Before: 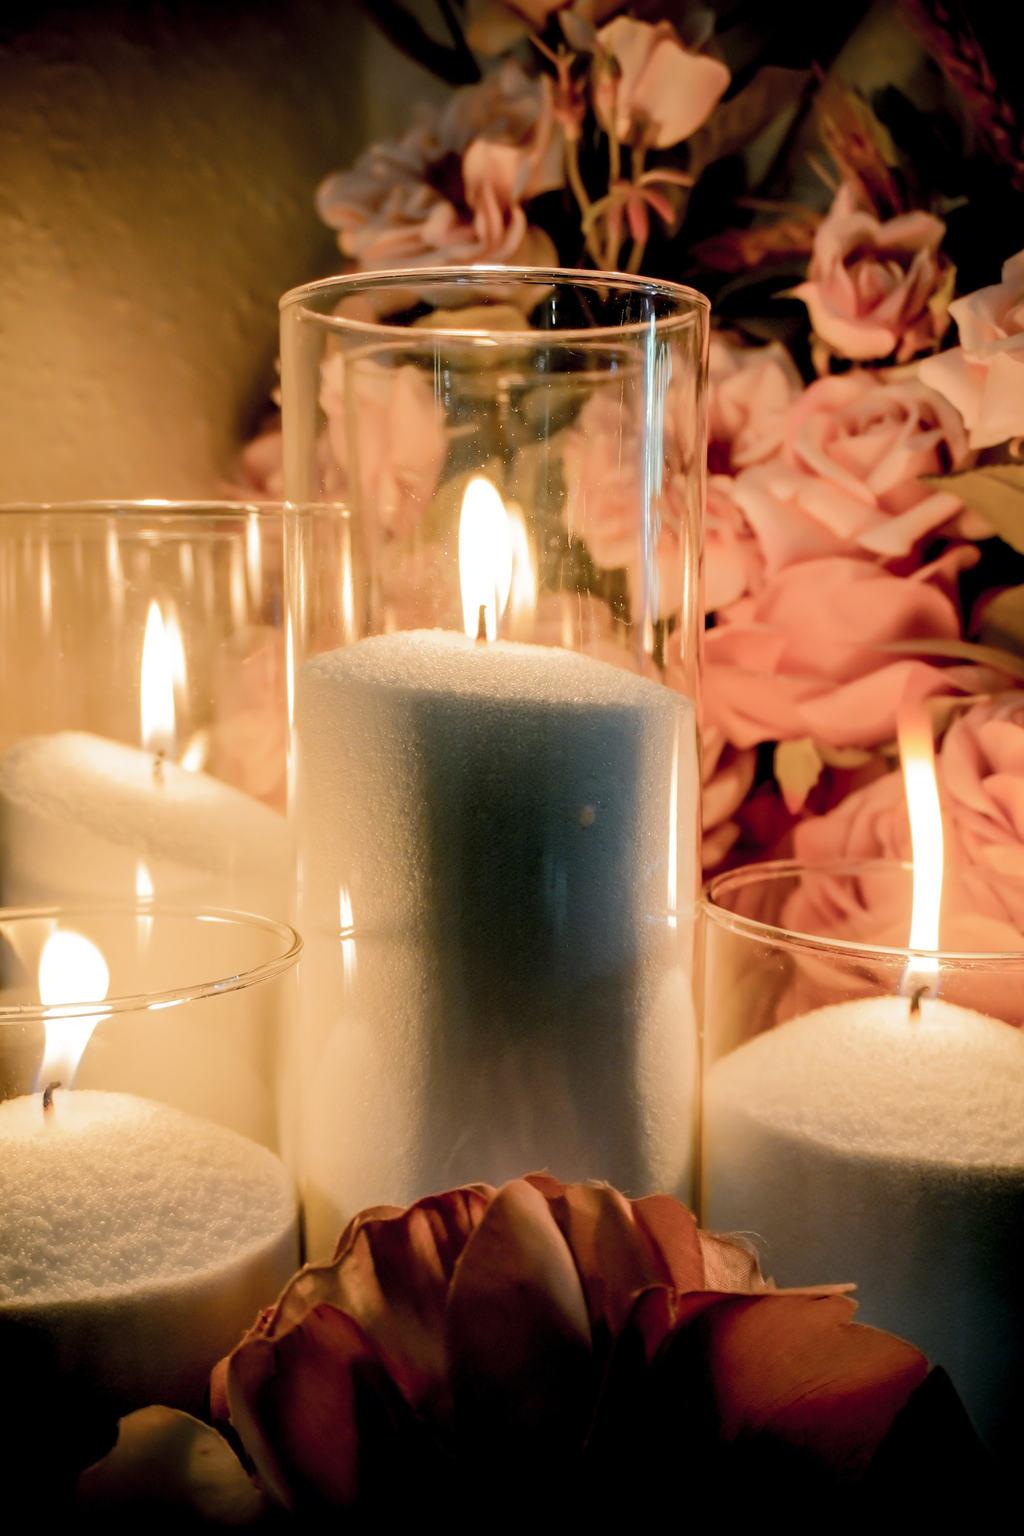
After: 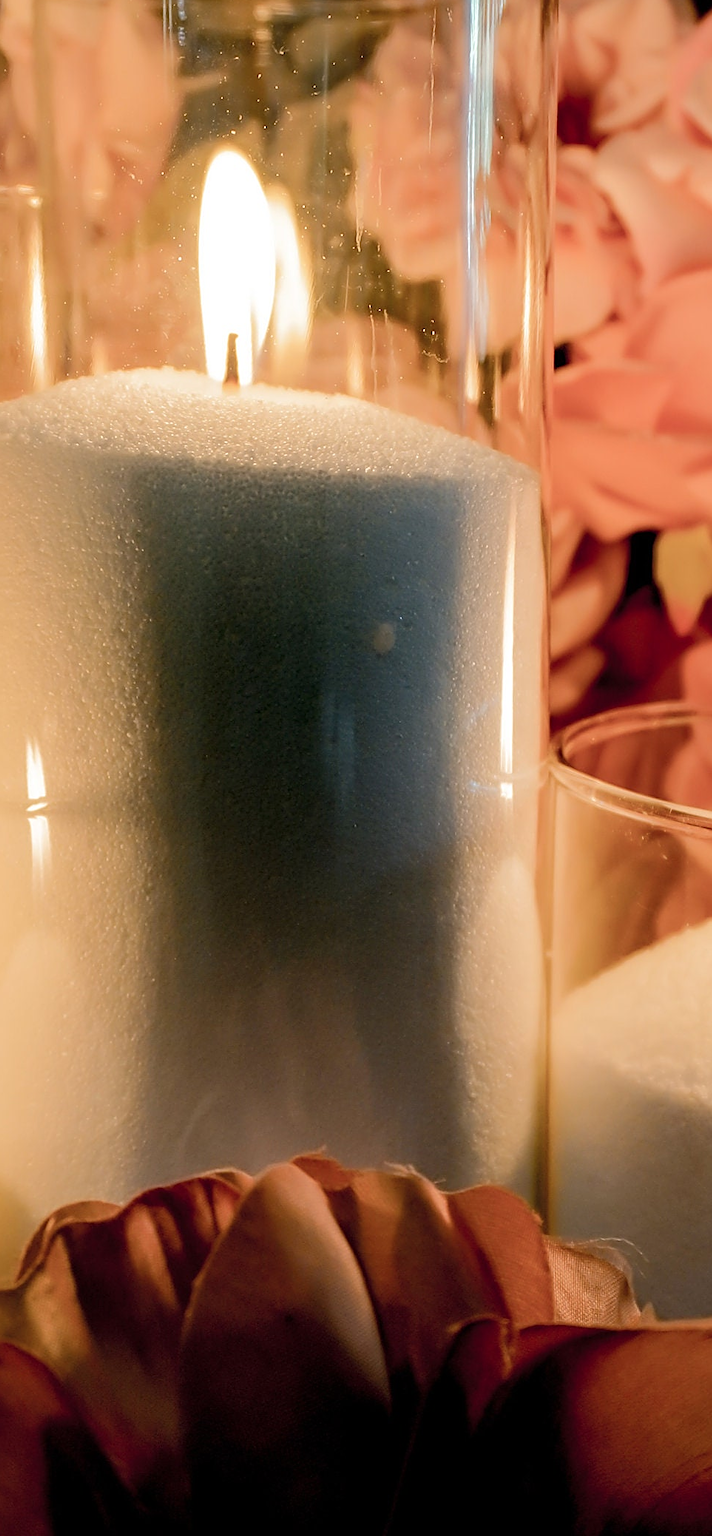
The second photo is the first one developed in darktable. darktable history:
sharpen: on, module defaults
crop: left 31.403%, top 24.386%, right 20.424%, bottom 6.357%
